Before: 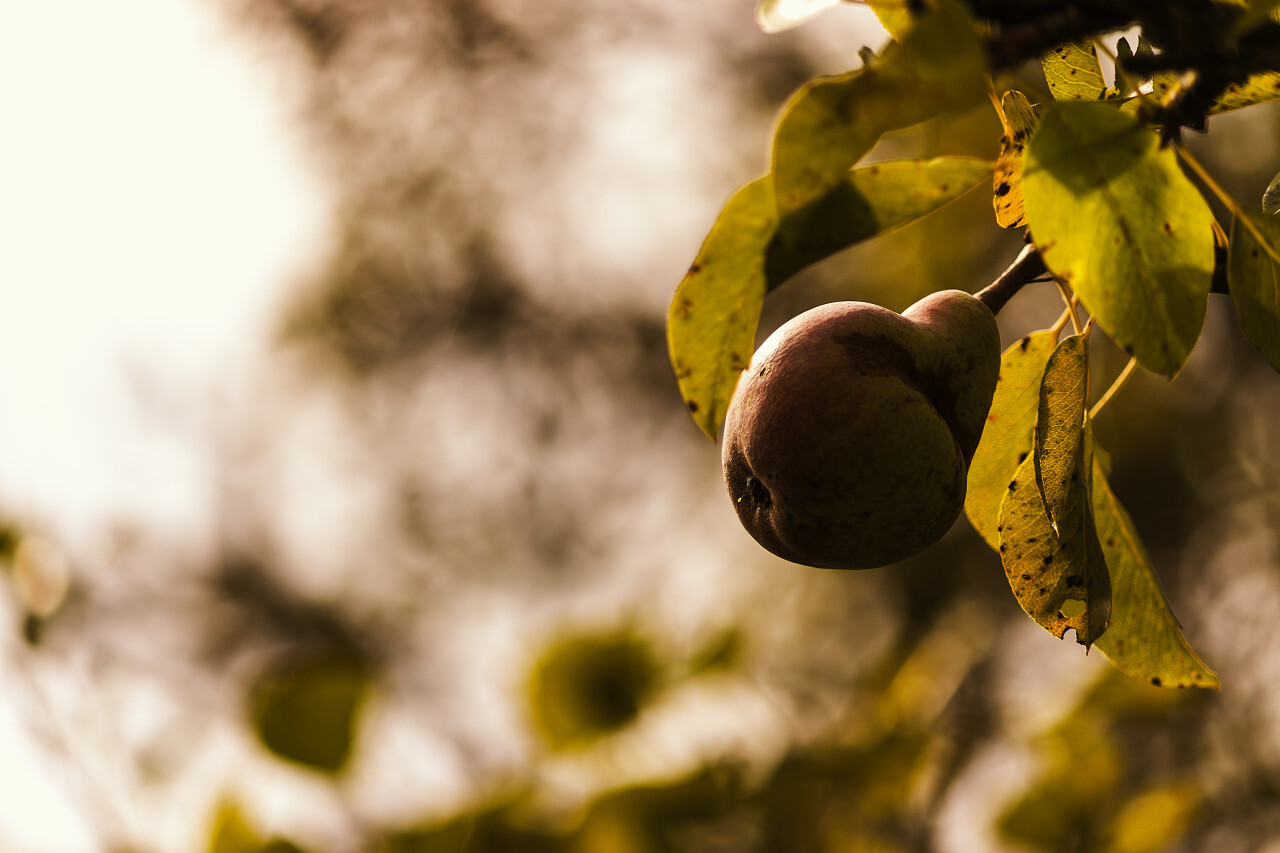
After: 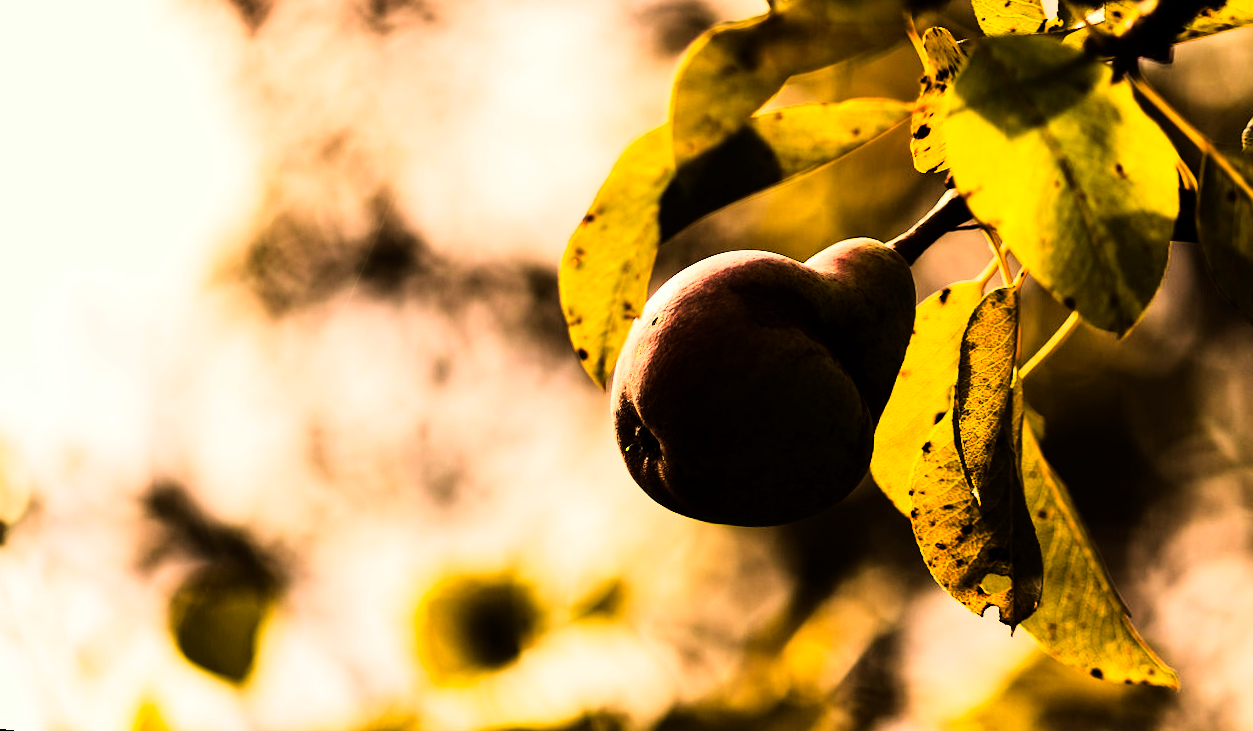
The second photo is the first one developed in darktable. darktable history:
rotate and perspective: rotation 1.69°, lens shift (vertical) -0.023, lens shift (horizontal) -0.291, crop left 0.025, crop right 0.988, crop top 0.092, crop bottom 0.842
rgb curve: curves: ch0 [(0, 0) (0.21, 0.15) (0.24, 0.21) (0.5, 0.75) (0.75, 0.96) (0.89, 0.99) (1, 1)]; ch1 [(0, 0.02) (0.21, 0.13) (0.25, 0.2) (0.5, 0.67) (0.75, 0.9) (0.89, 0.97) (1, 1)]; ch2 [(0, 0.02) (0.21, 0.13) (0.25, 0.2) (0.5, 0.67) (0.75, 0.9) (0.89, 0.97) (1, 1)], compensate middle gray true
